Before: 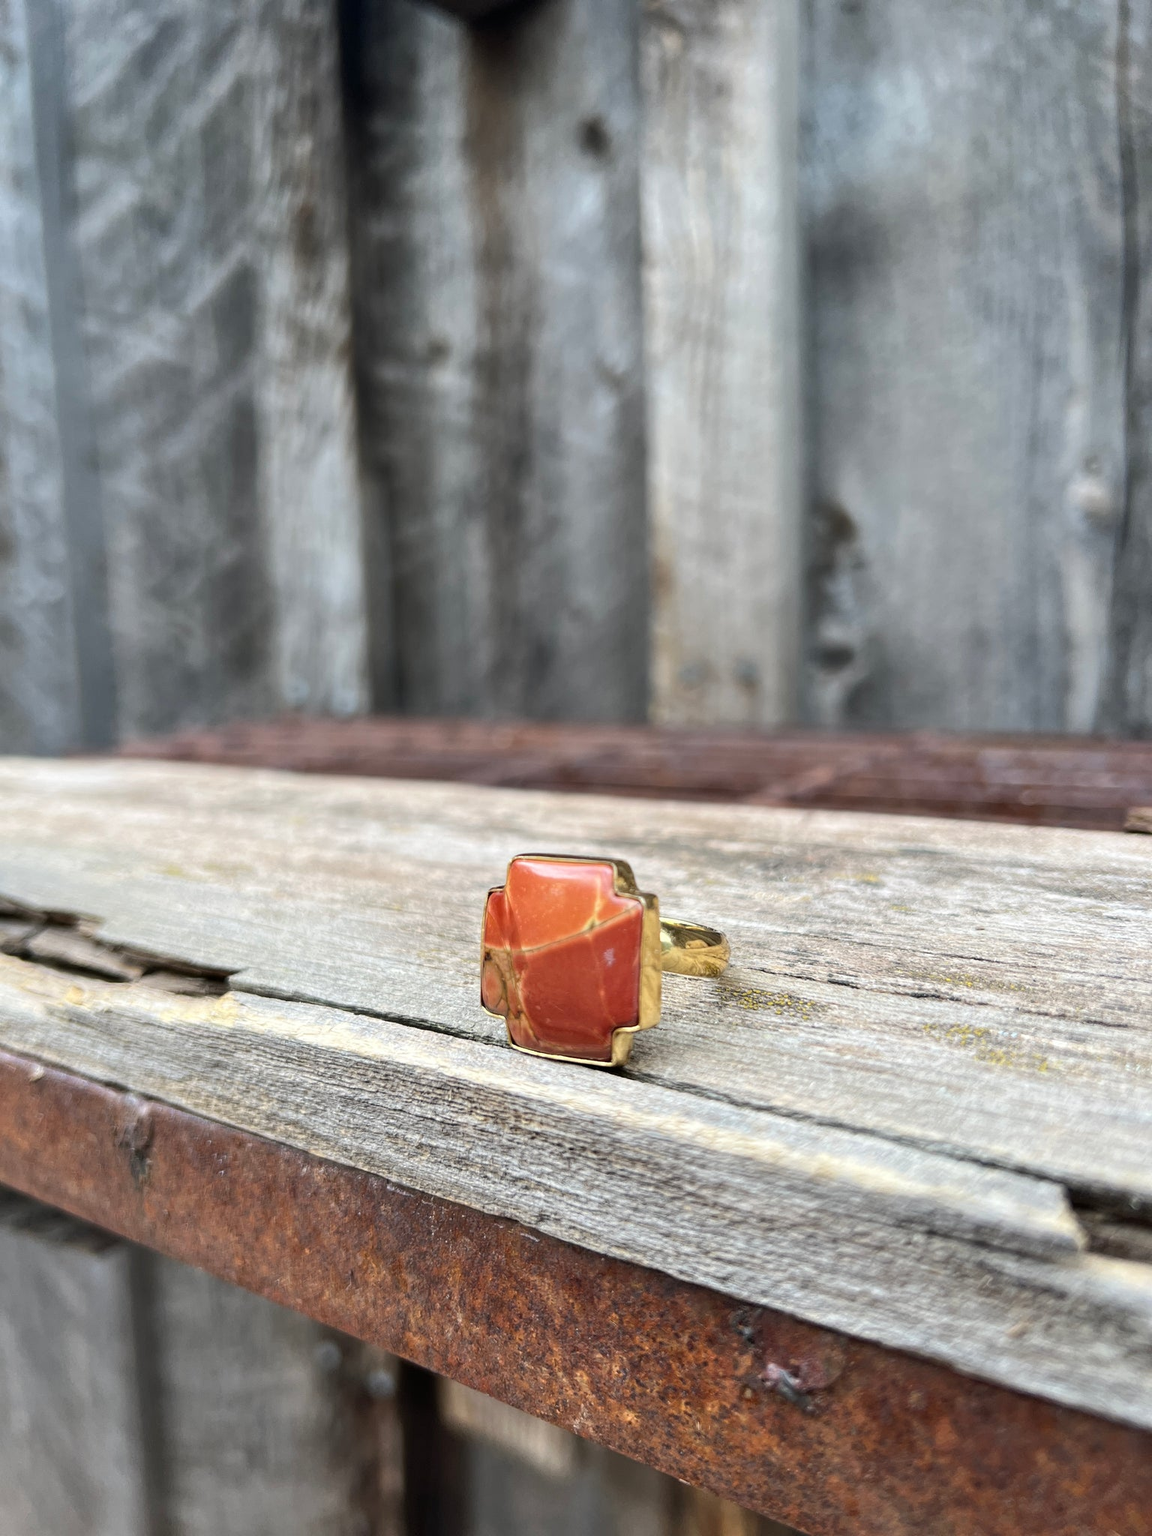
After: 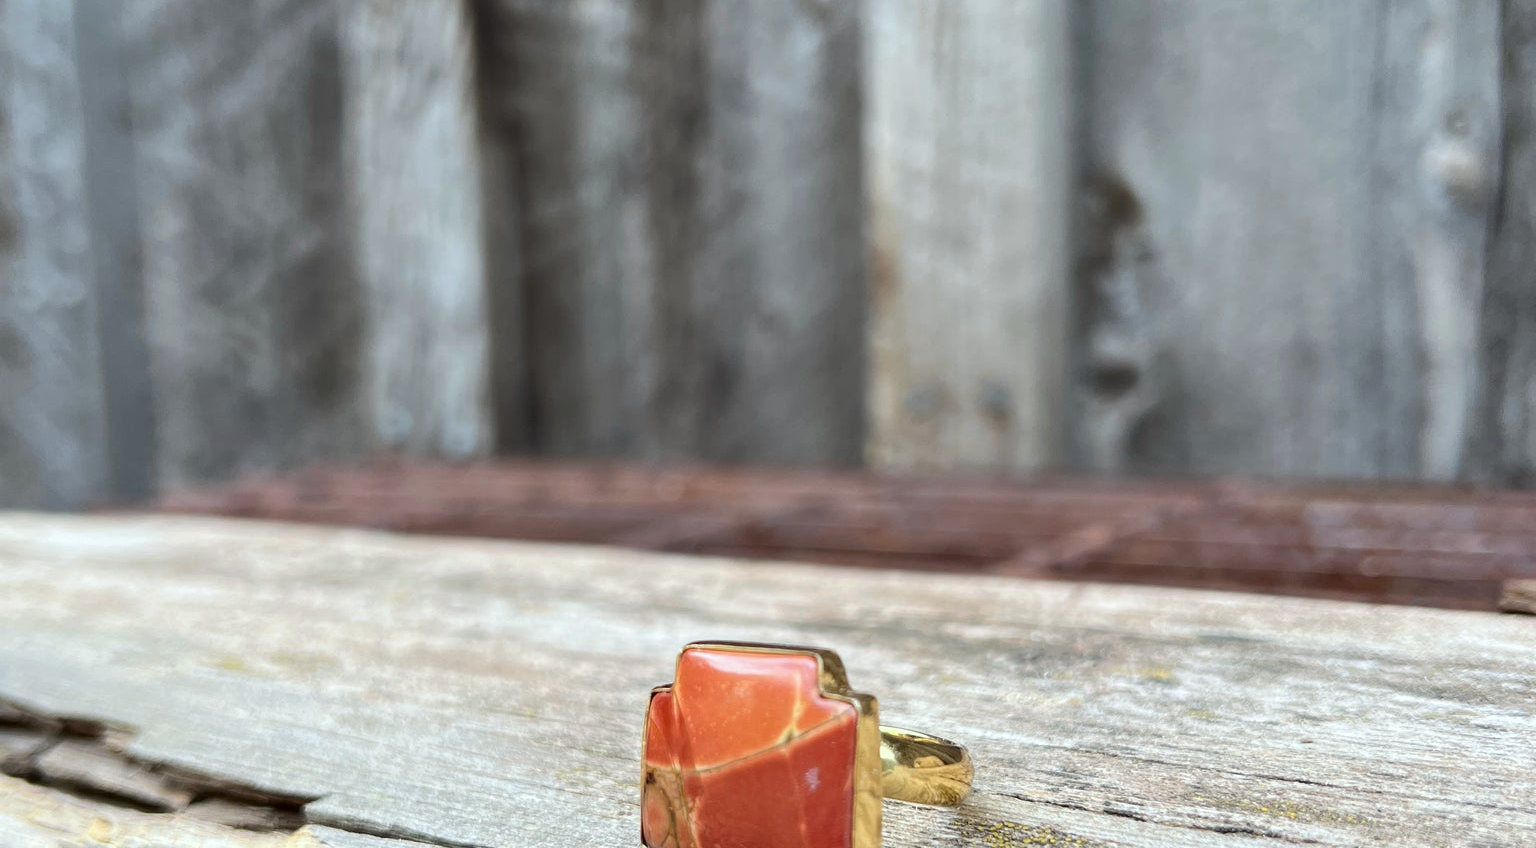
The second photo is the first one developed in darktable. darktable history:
crop and rotate: top 24.28%, bottom 34.311%
color correction: highlights a* -2.97, highlights b* -2.67, shadows a* 2.48, shadows b* 2.64
